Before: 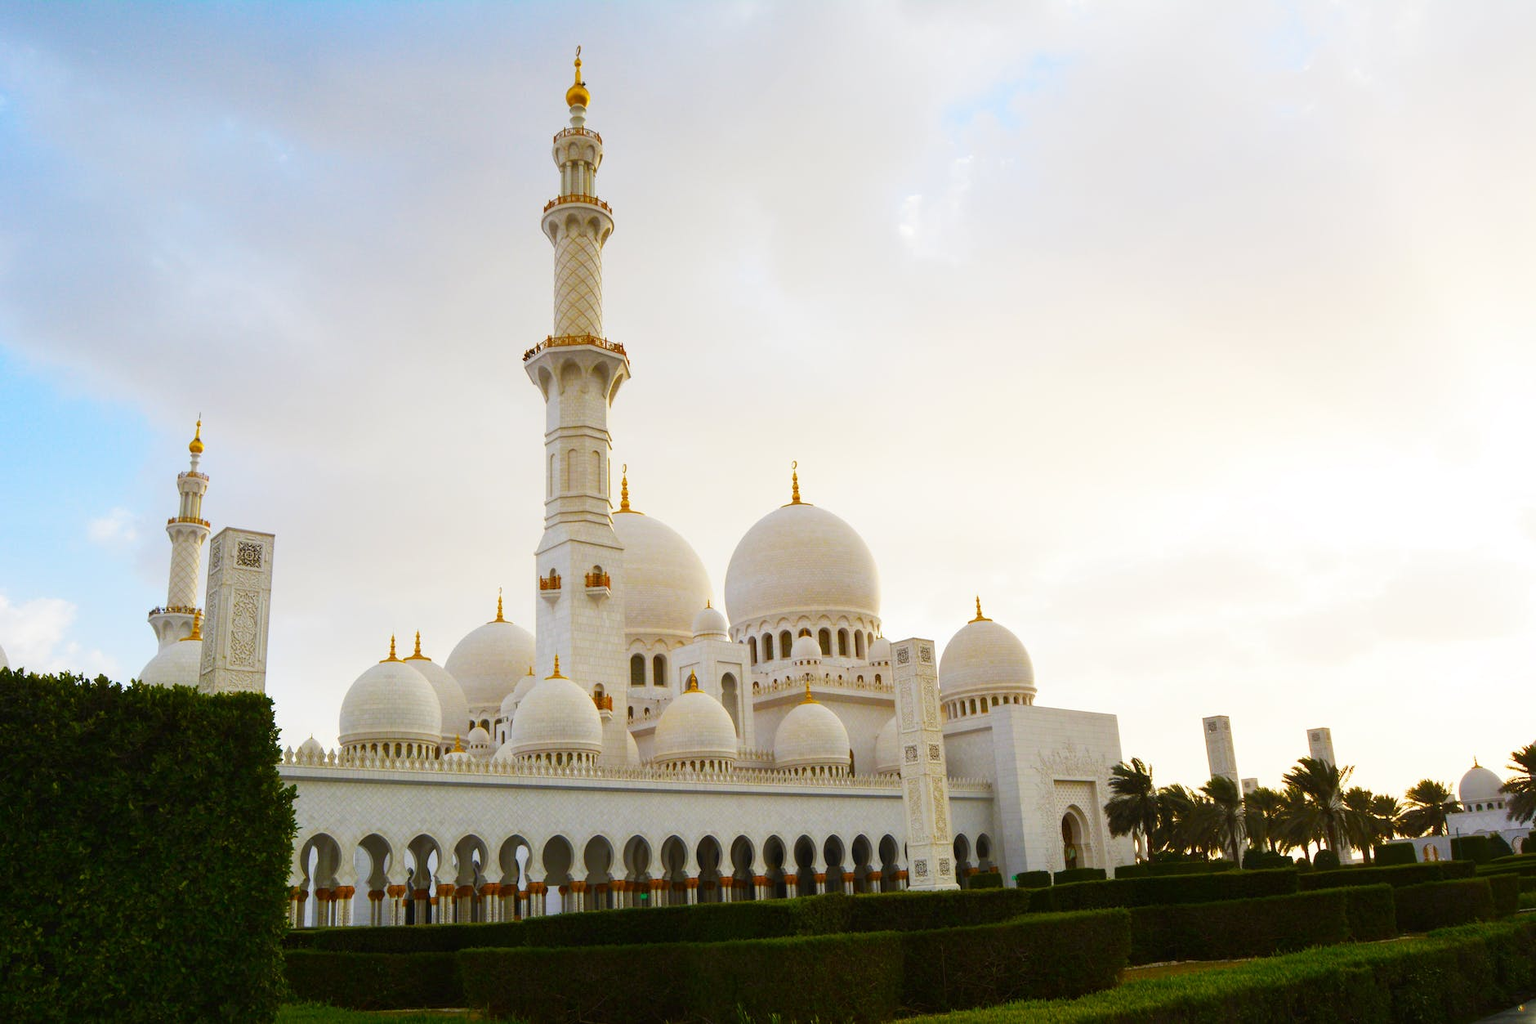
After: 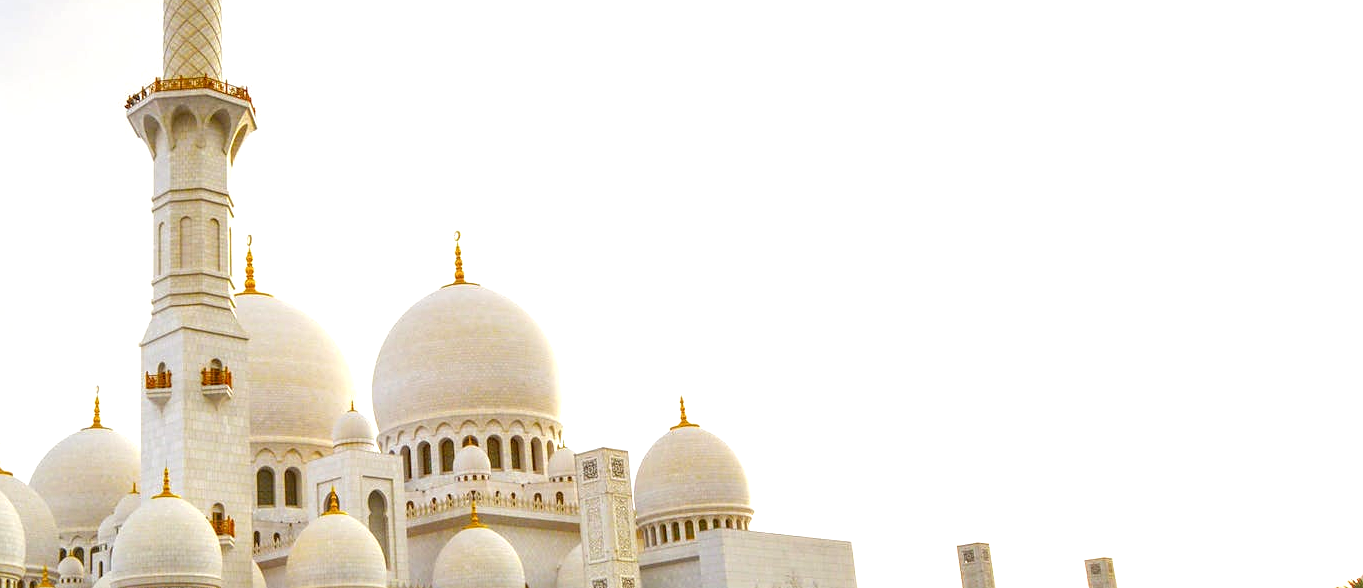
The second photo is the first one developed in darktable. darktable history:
exposure: black level correction 0.001, exposure 0.499 EV, compensate highlight preservation false
crop and rotate: left 27.454%, top 26.59%, bottom 26.455%
local contrast: highlights 6%, shadows 4%, detail 133%
sharpen: radius 1.818, amount 0.402, threshold 1.167
